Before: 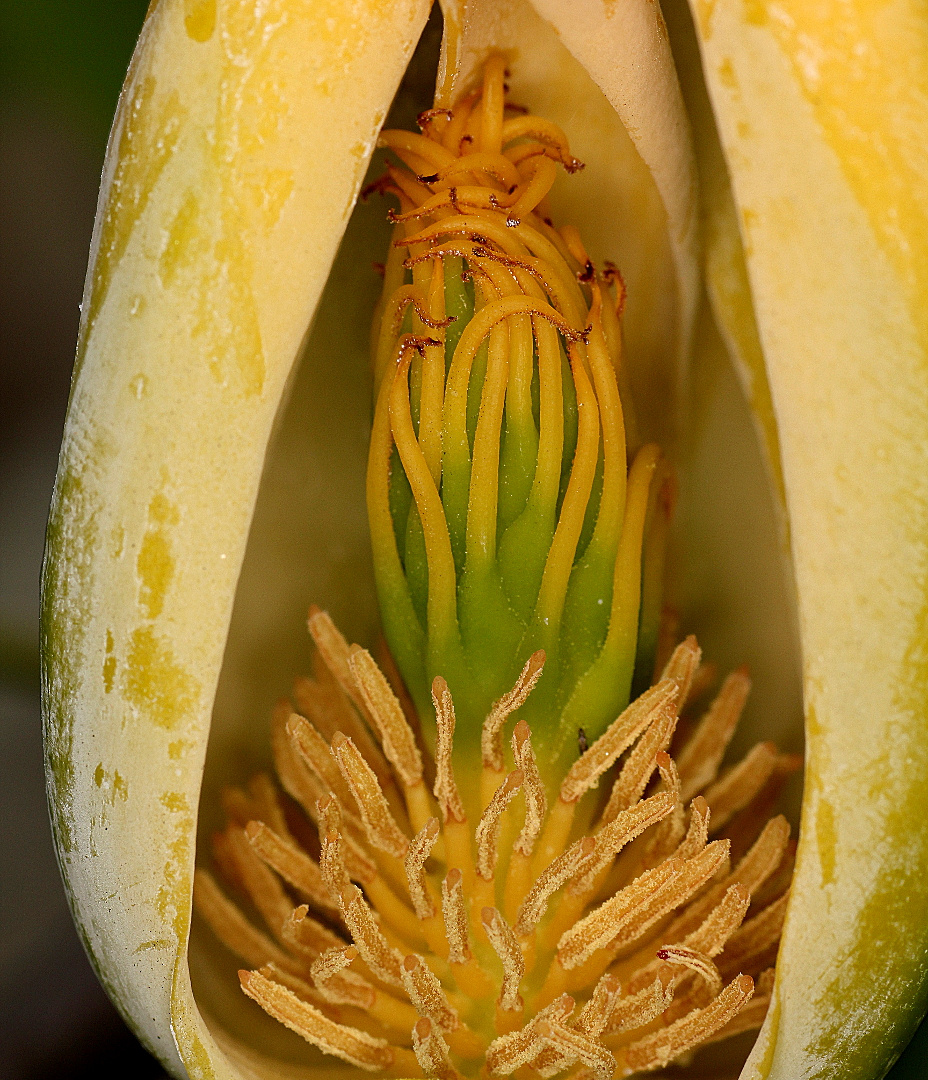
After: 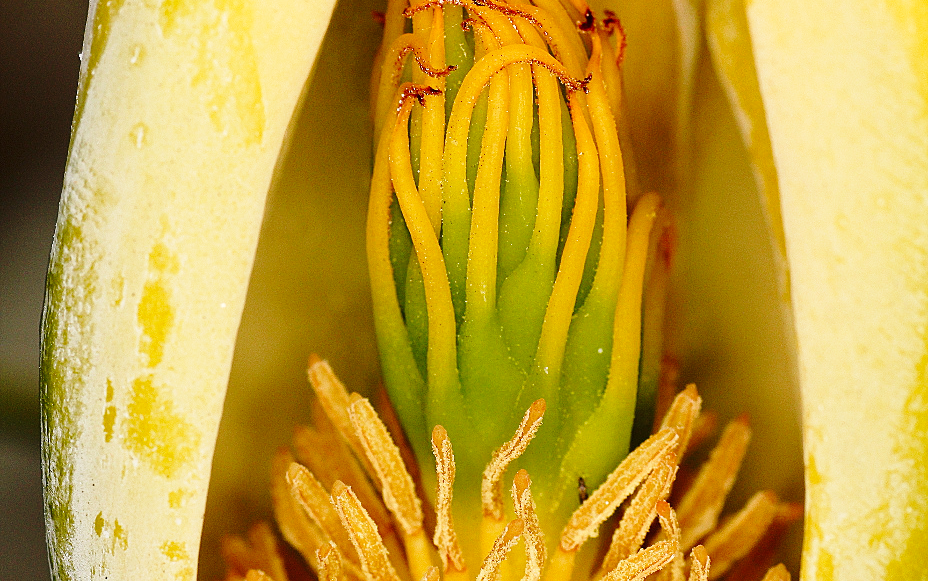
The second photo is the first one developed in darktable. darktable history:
color correction: highlights b* 0.061
base curve: curves: ch0 [(0, 0) (0.028, 0.03) (0.121, 0.232) (0.46, 0.748) (0.859, 0.968) (1, 1)], preserve colors none
crop and rotate: top 23.255%, bottom 22.924%
